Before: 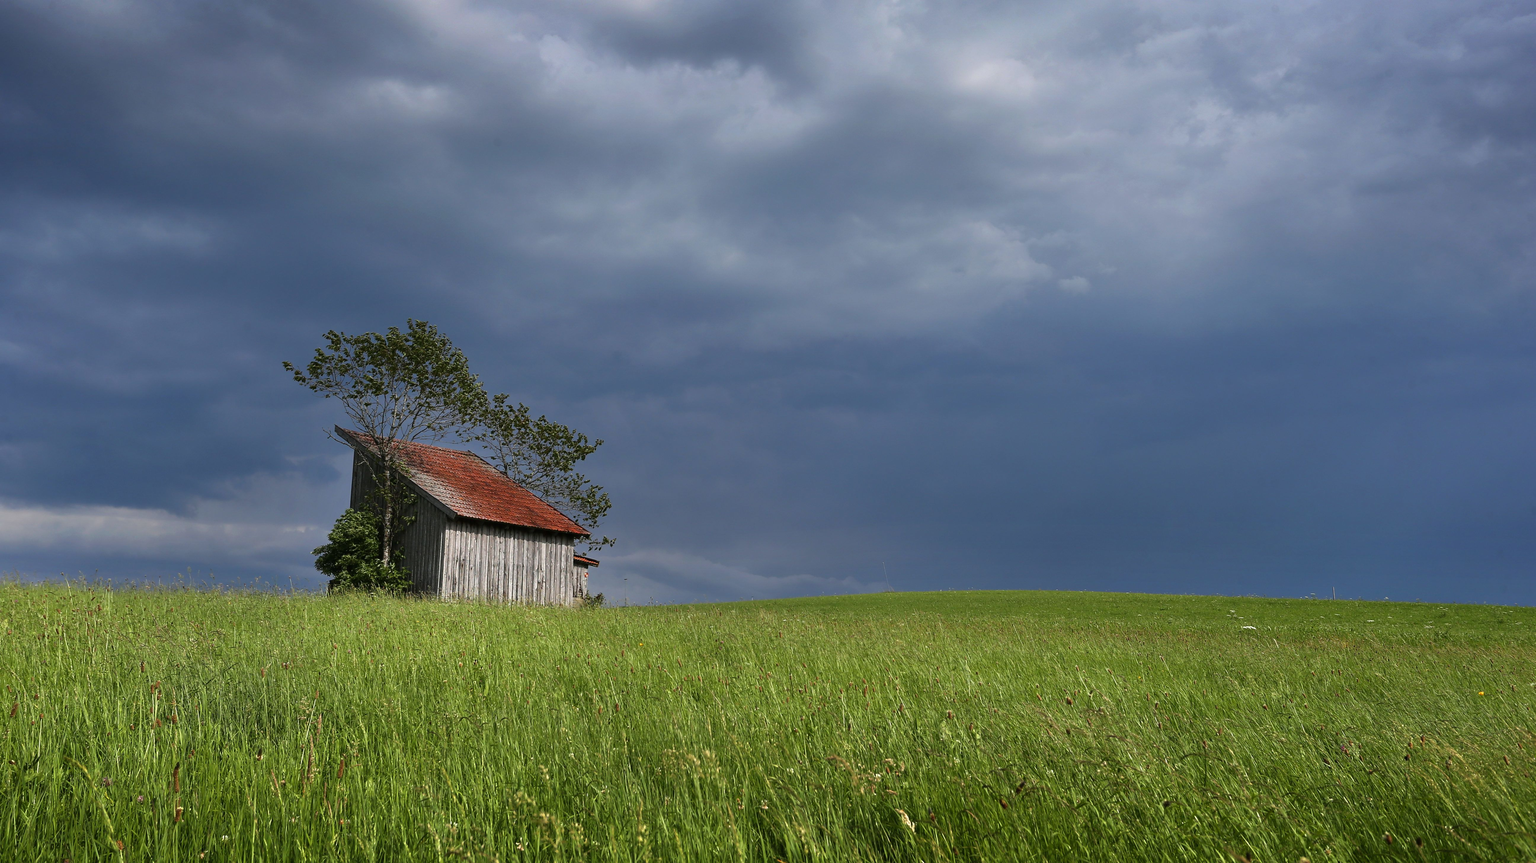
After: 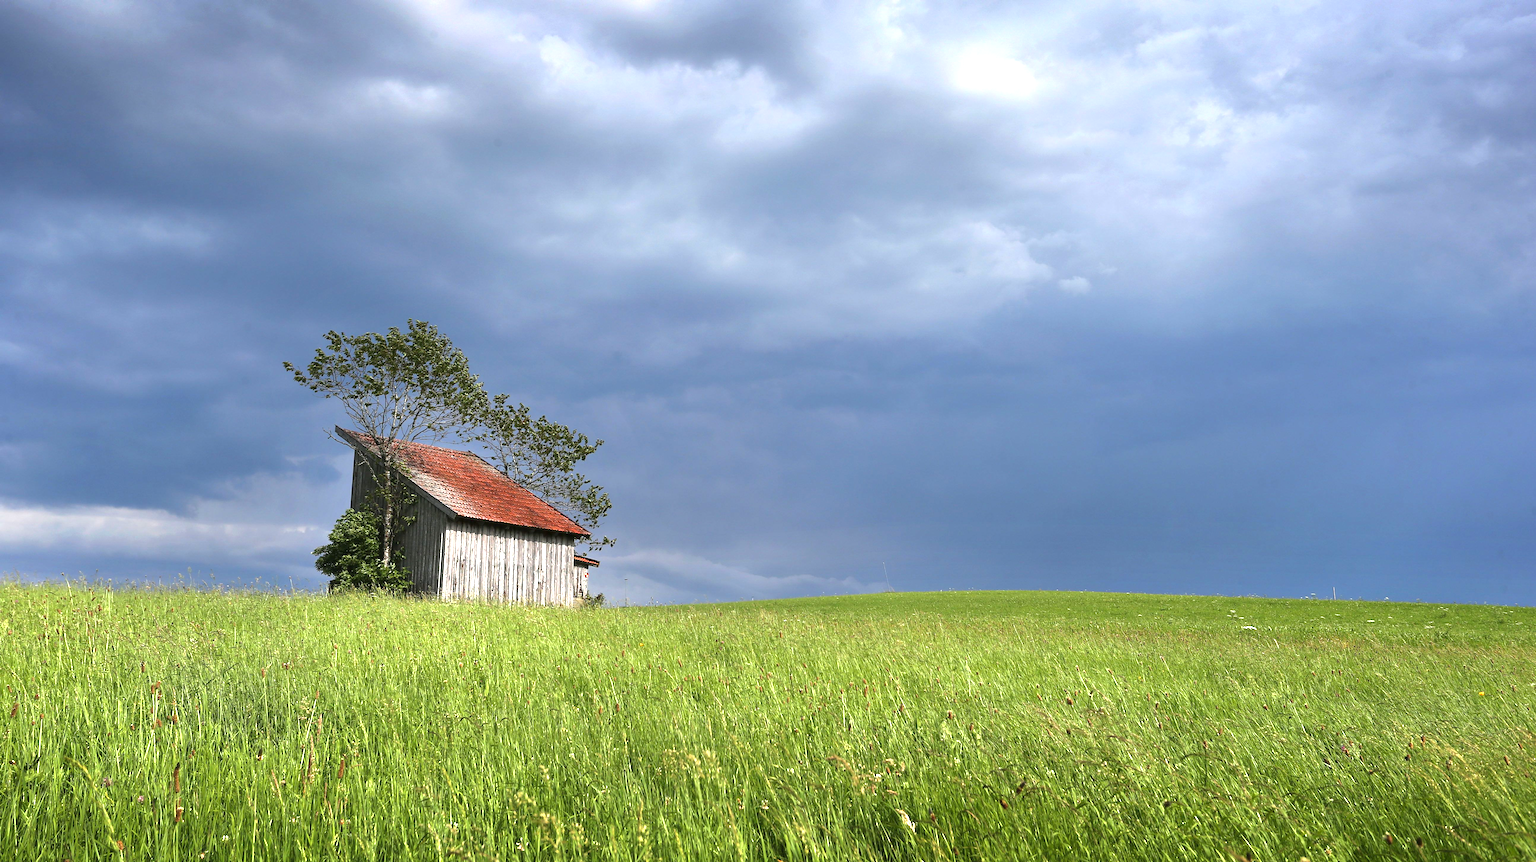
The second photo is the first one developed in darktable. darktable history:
exposure: black level correction 0, exposure 1.185 EV, compensate highlight preservation false
